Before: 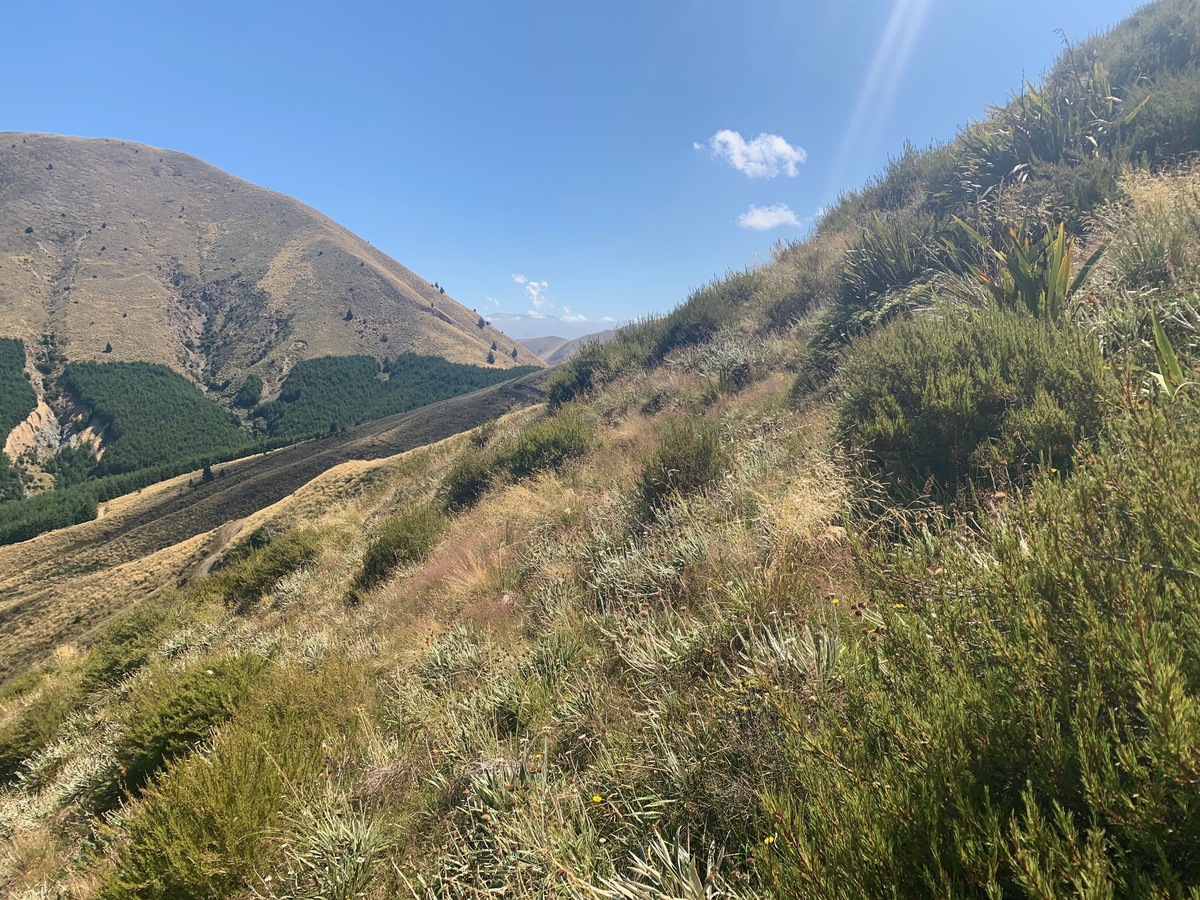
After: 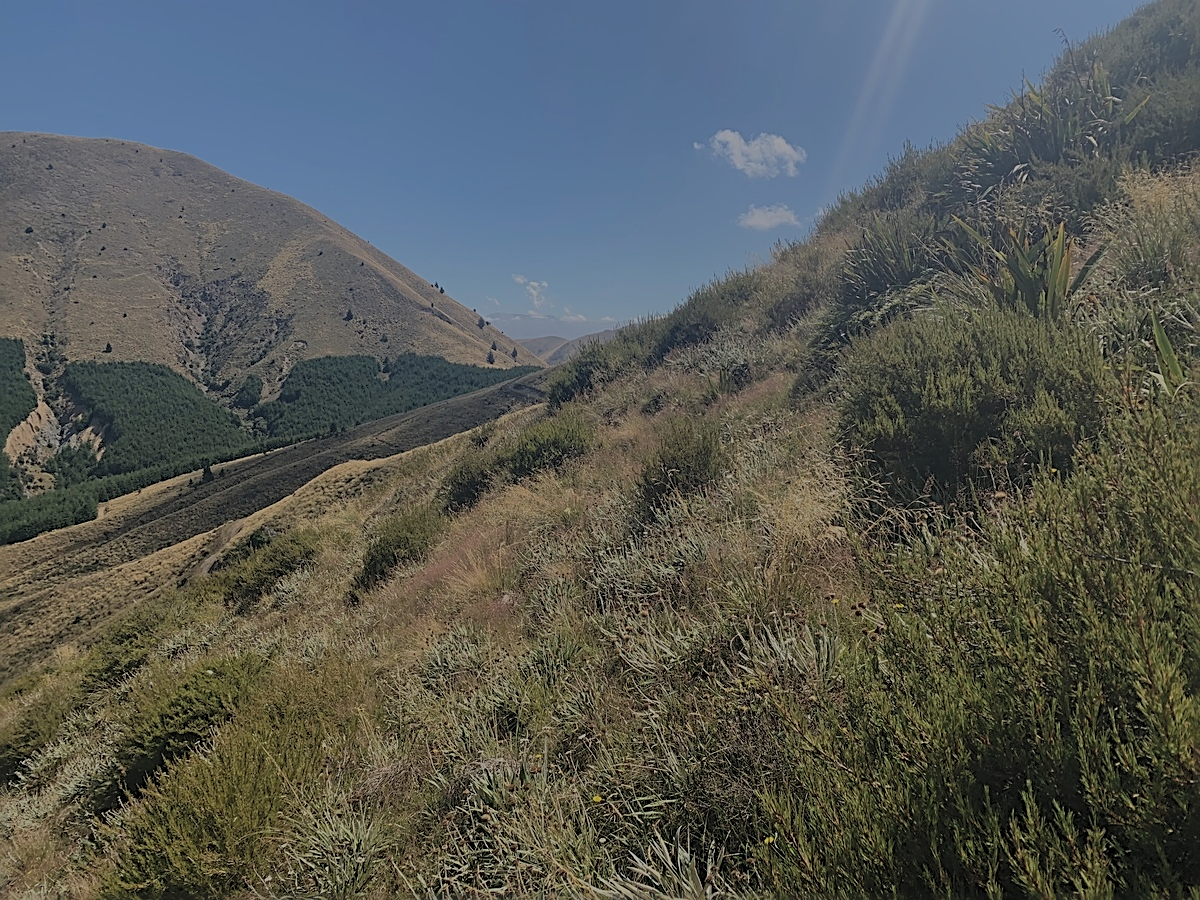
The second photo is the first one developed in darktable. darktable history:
contrast brightness saturation: contrast 0.099, brightness 0.318, saturation 0.137
sharpen: radius 2.546, amount 0.647
exposure: exposure -2.388 EV, compensate highlight preservation false
